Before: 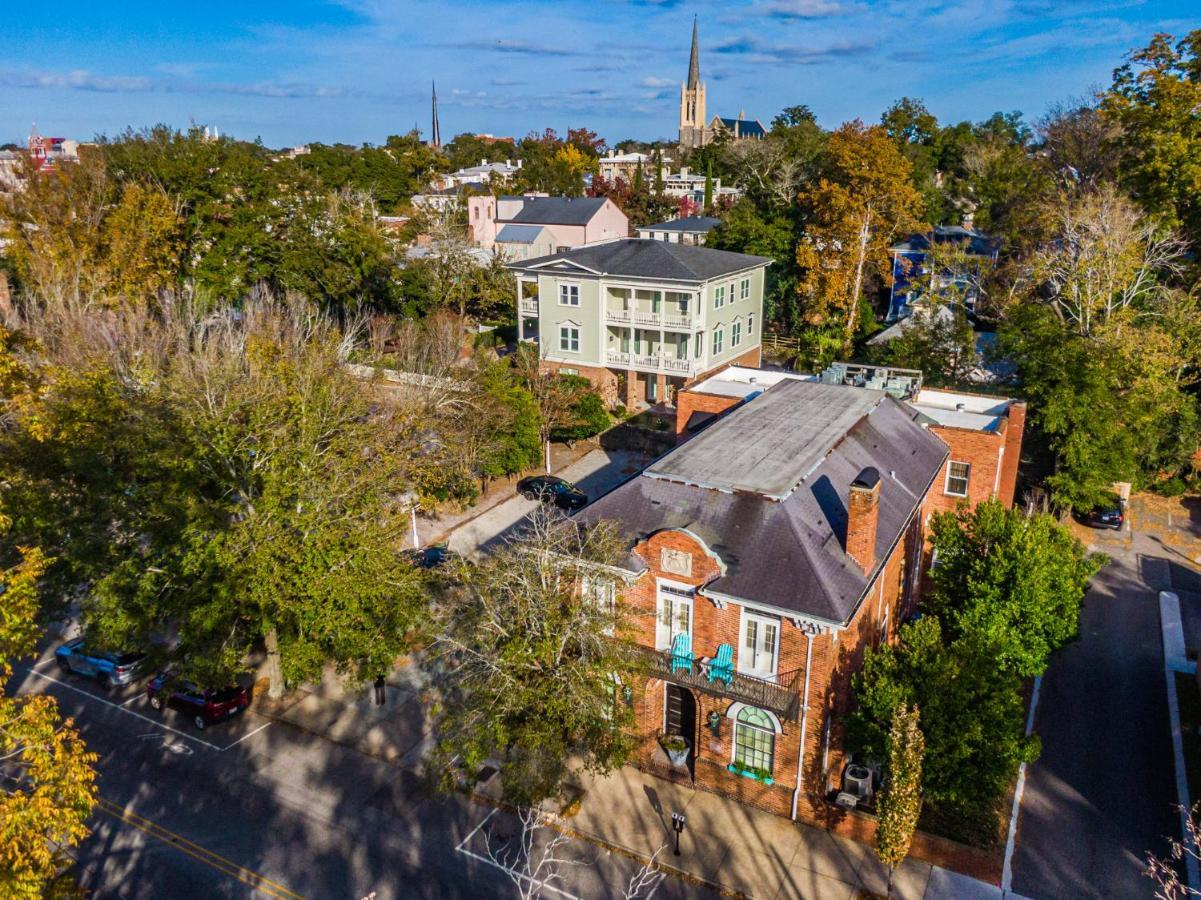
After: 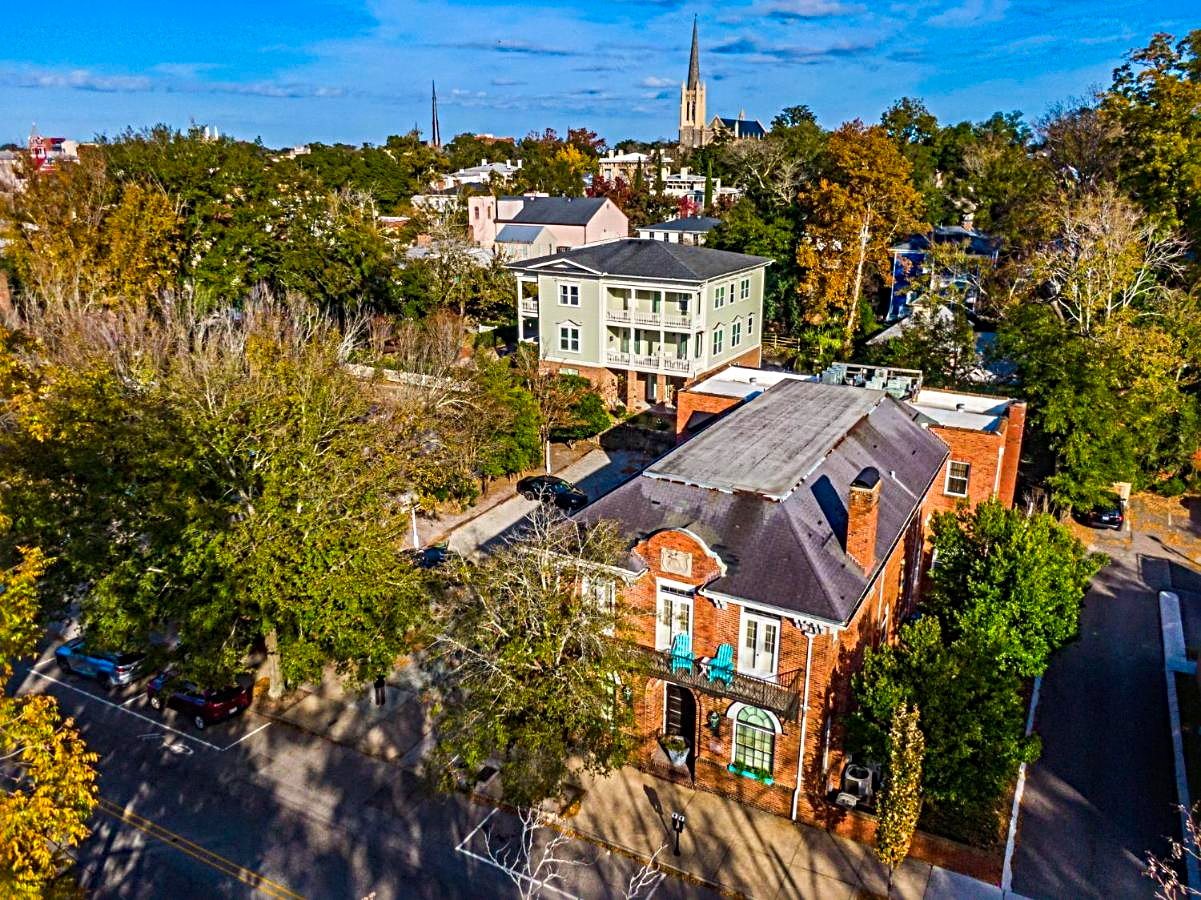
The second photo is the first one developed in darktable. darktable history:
contrast brightness saturation: contrast 0.09, saturation 0.28
sharpen: radius 4.883
